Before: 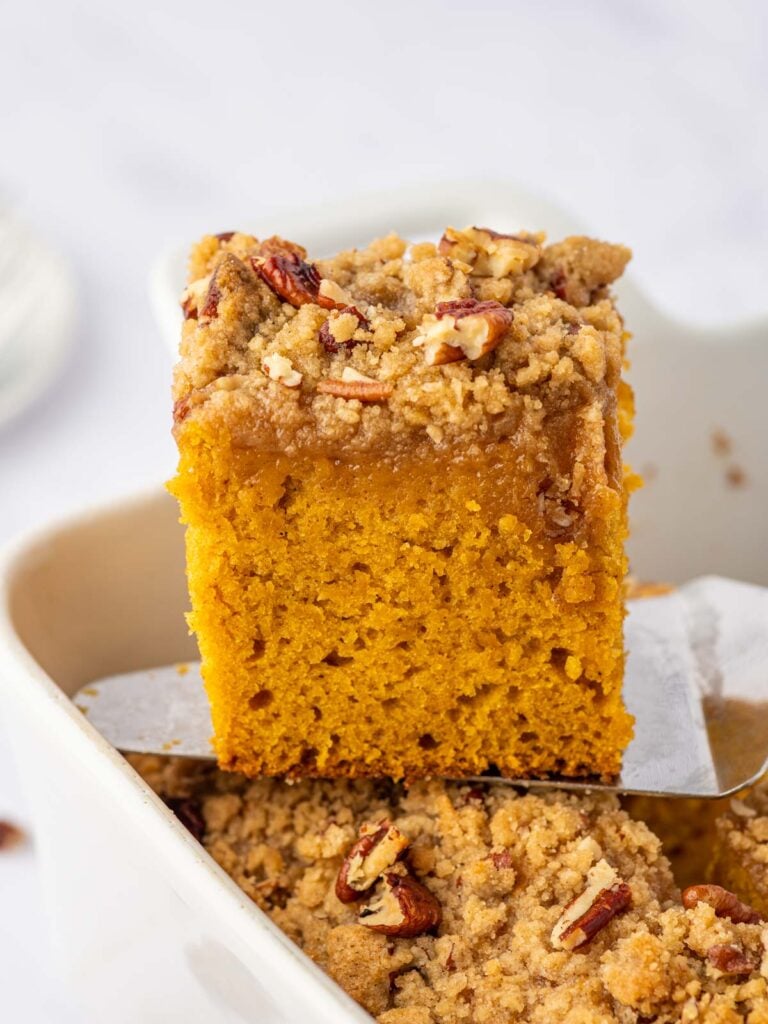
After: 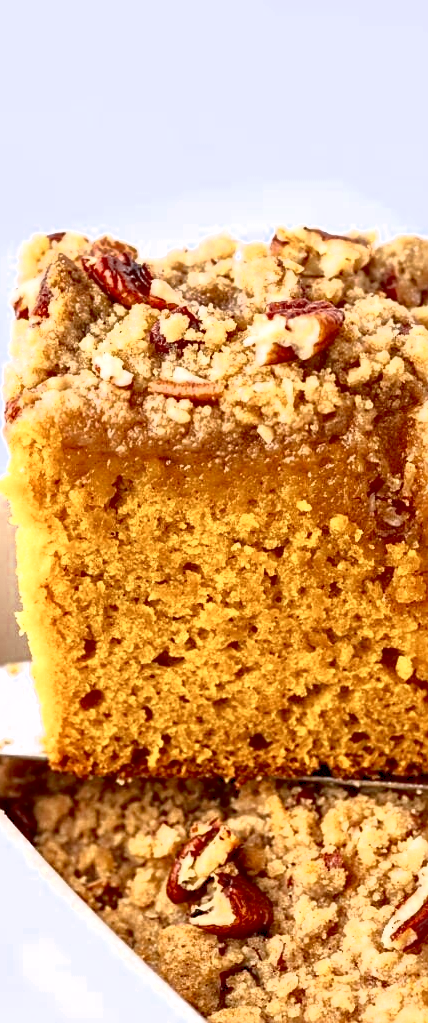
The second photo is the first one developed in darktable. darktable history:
exposure: exposure 1.157 EV, compensate highlight preservation false
color calibration: illuminant as shot in camera, x 0.358, y 0.373, temperature 4628.91 K
tone equalizer: -8 EV -0.576 EV
shadows and highlights: highlights color adjustment 0.818%
crop: left 22.084%, right 22.103%, bottom 0.004%
sharpen: on, module defaults
contrast brightness saturation: contrast 0.192, brightness -0.233, saturation 0.112
color zones: curves: ch0 [(0, 0.5) (0.125, 0.4) (0.25, 0.5) (0.375, 0.4) (0.5, 0.4) (0.625, 0.35) (0.75, 0.35) (0.875, 0.5)]; ch1 [(0, 0.35) (0.125, 0.45) (0.25, 0.35) (0.375, 0.35) (0.5, 0.35) (0.625, 0.35) (0.75, 0.45) (0.875, 0.35)]; ch2 [(0, 0.6) (0.125, 0.5) (0.25, 0.5) (0.375, 0.6) (0.5, 0.6) (0.625, 0.5) (0.75, 0.5) (0.875, 0.5)]
